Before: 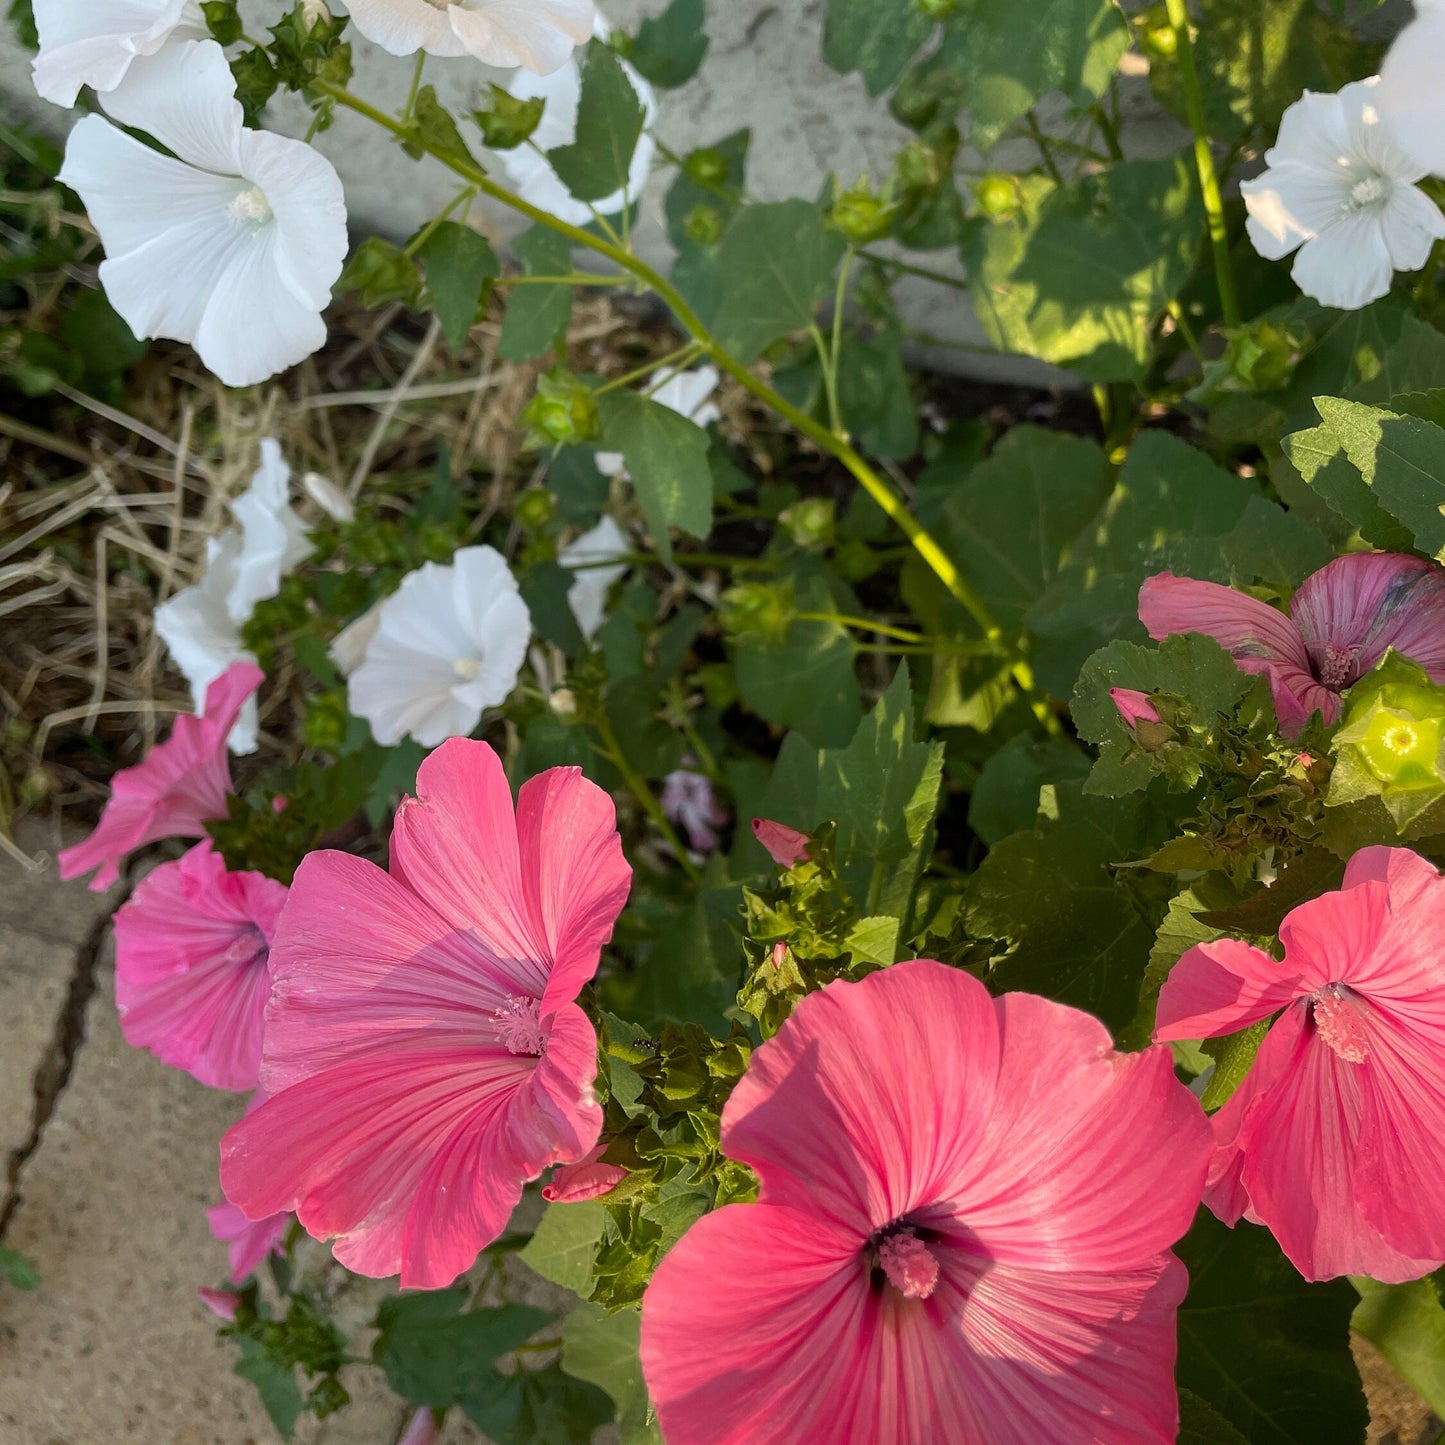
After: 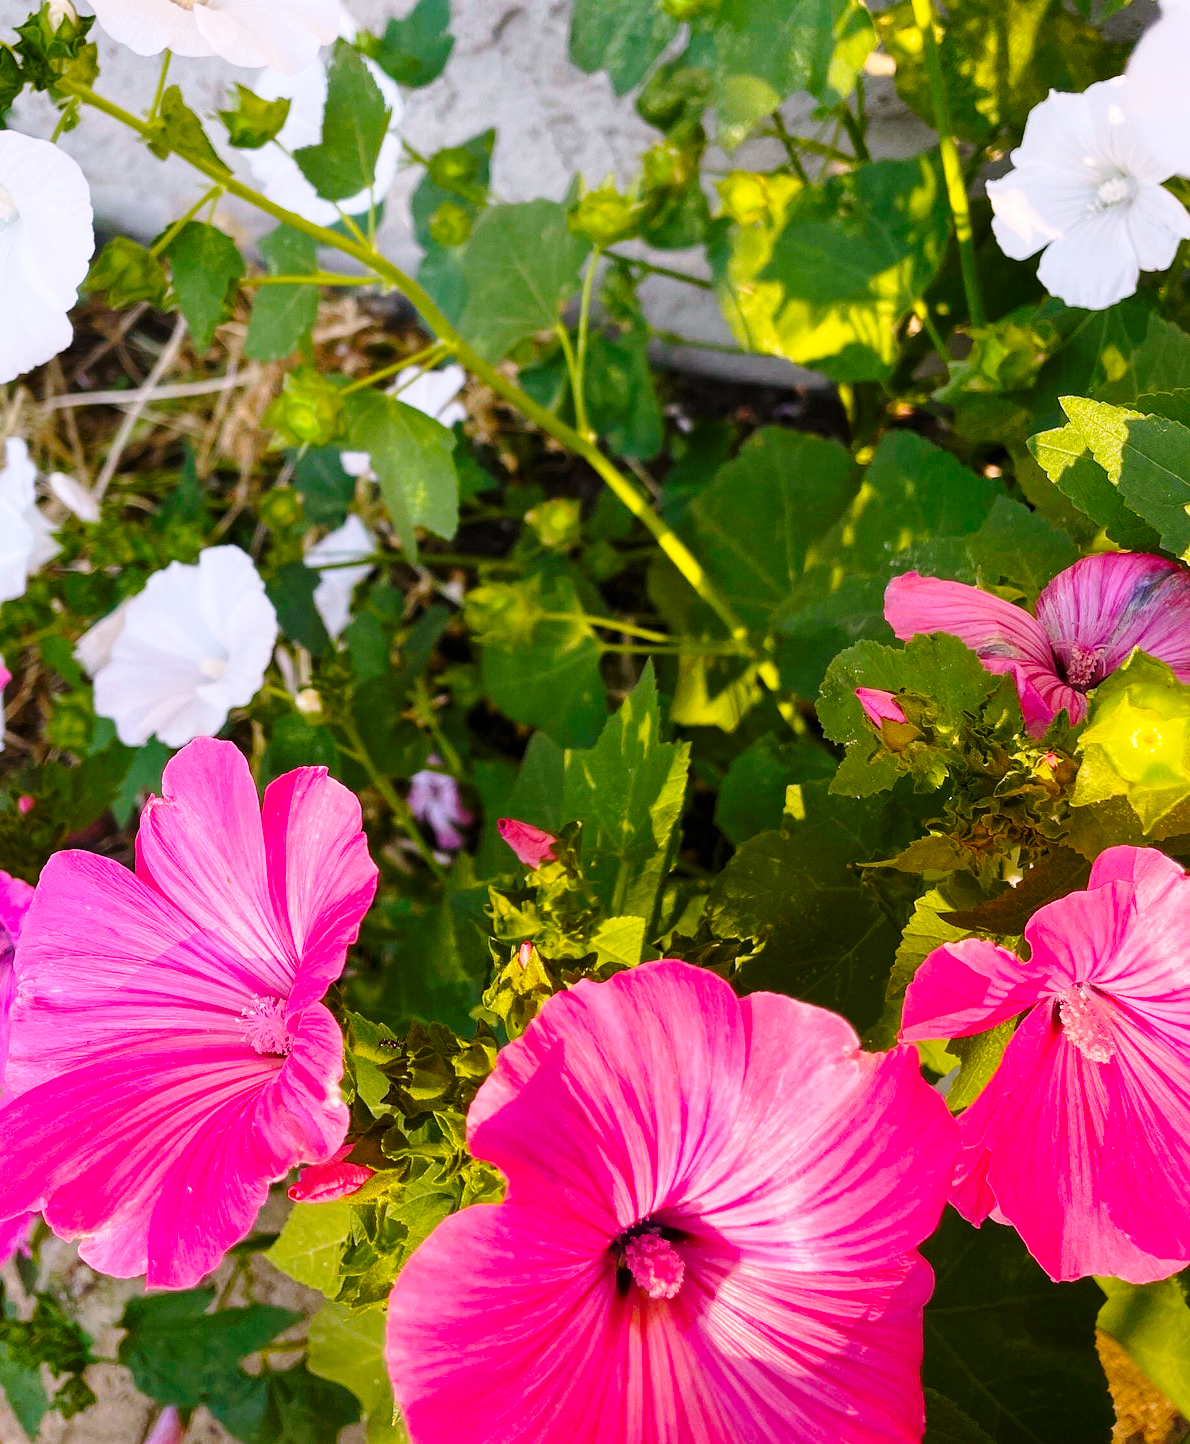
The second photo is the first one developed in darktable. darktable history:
crop: left 17.582%, bottom 0.031%
base curve: curves: ch0 [(0, 0) (0.028, 0.03) (0.121, 0.232) (0.46, 0.748) (0.859, 0.968) (1, 1)], preserve colors none
color balance rgb: perceptual saturation grading › global saturation 30%, global vibrance 20%
white balance: red 1.066, blue 1.119
